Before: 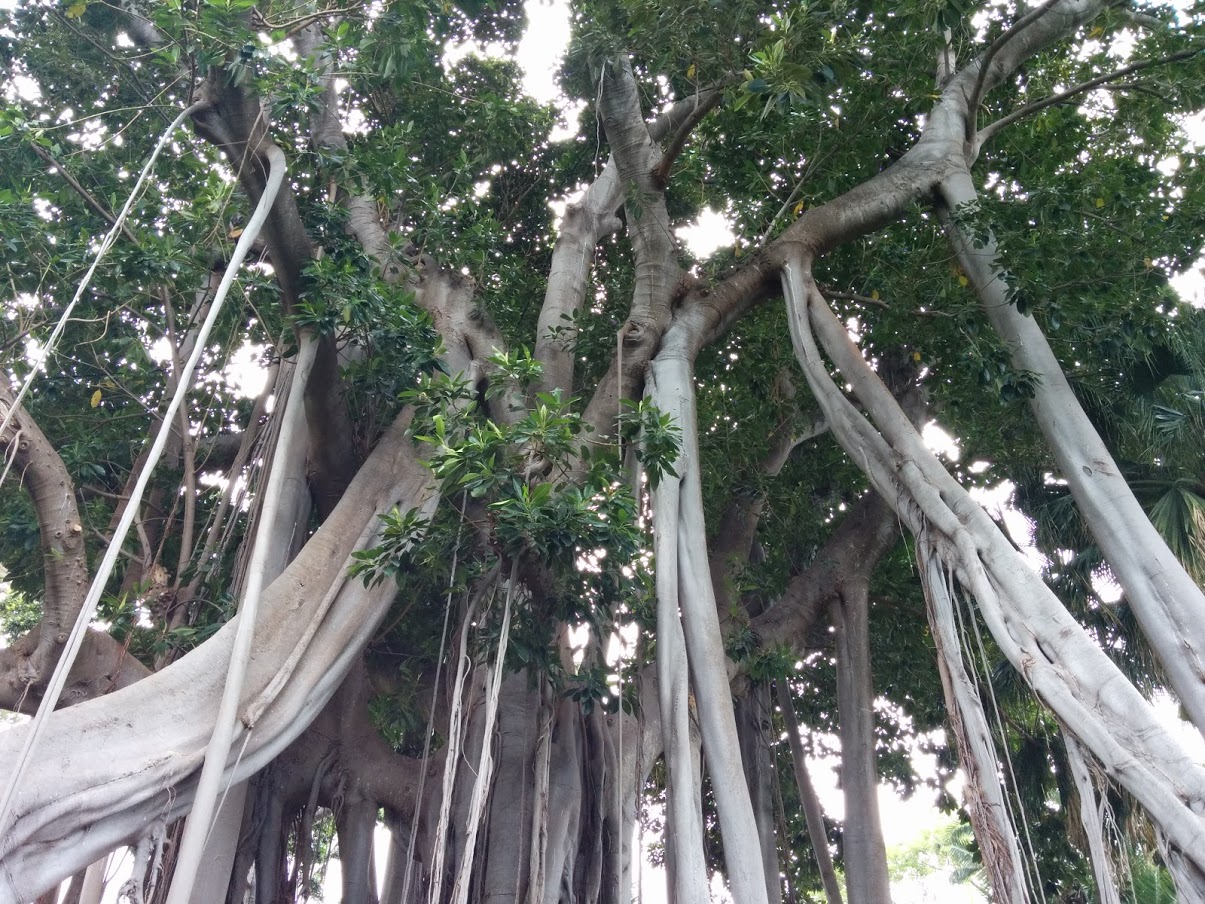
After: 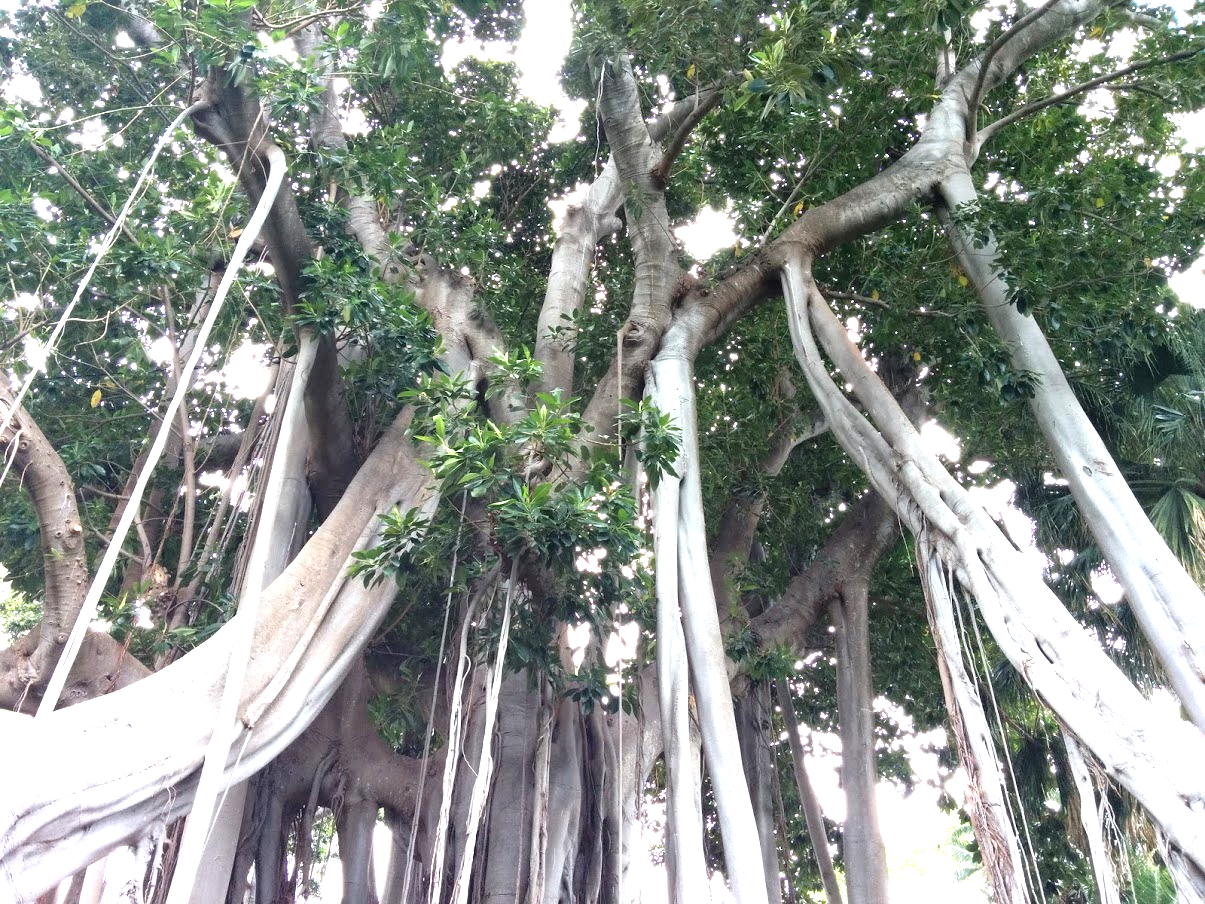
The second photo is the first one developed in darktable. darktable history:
exposure: black level correction 0.001, exposure 0.675 EV, compensate highlight preservation false
tone equalizer: -8 EV -0.43 EV, -7 EV -0.42 EV, -6 EV -0.336 EV, -5 EV -0.252 EV, -3 EV 0.194 EV, -2 EV 0.305 EV, -1 EV 0.403 EV, +0 EV 0.401 EV, mask exposure compensation -0.497 EV
